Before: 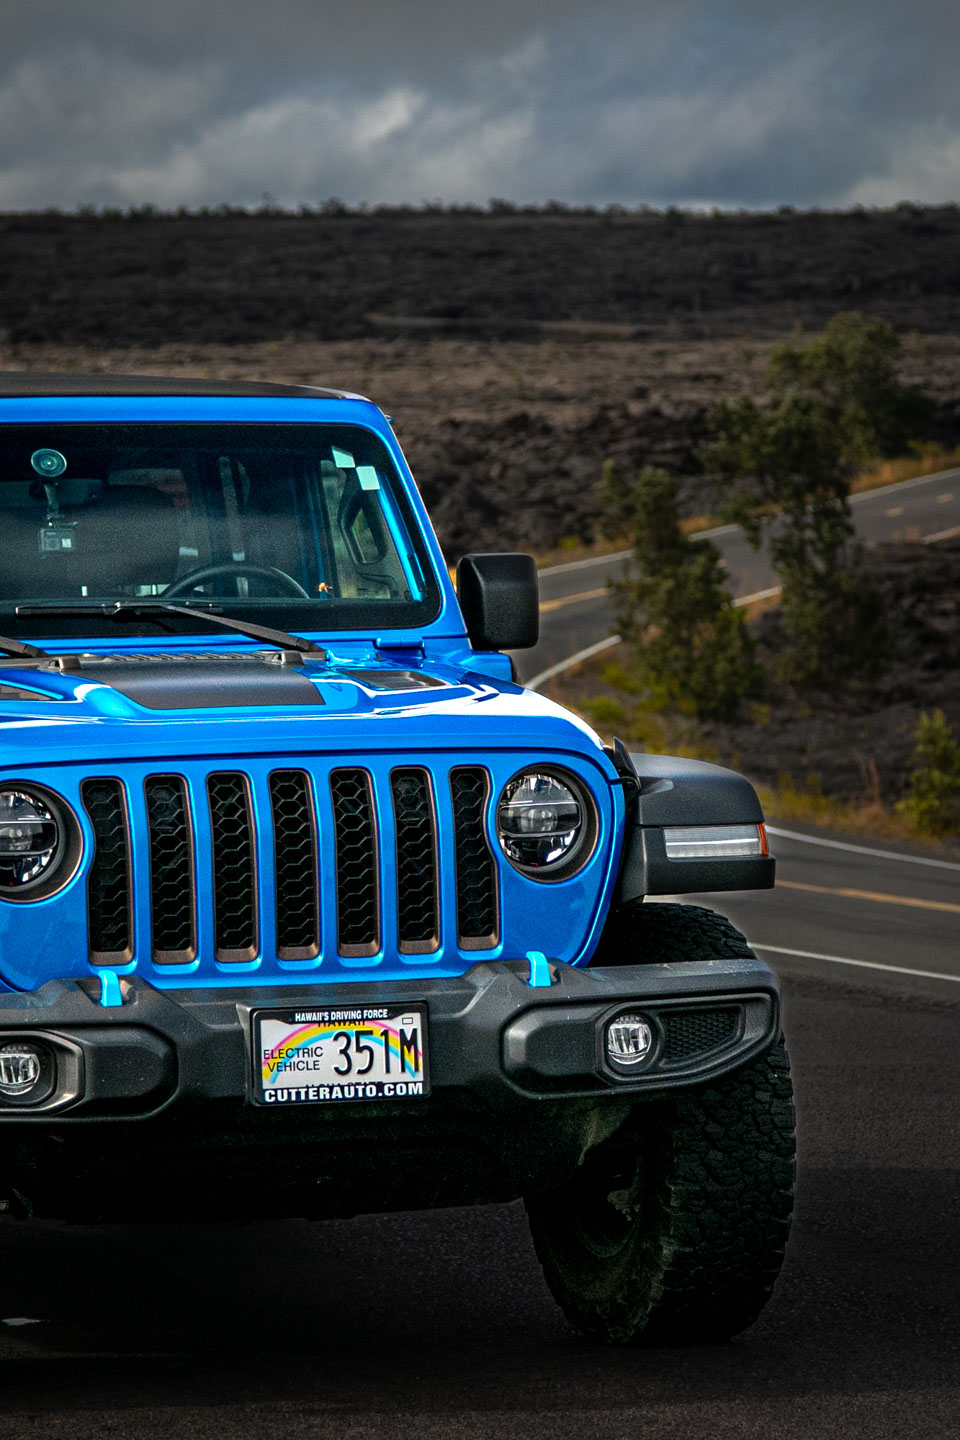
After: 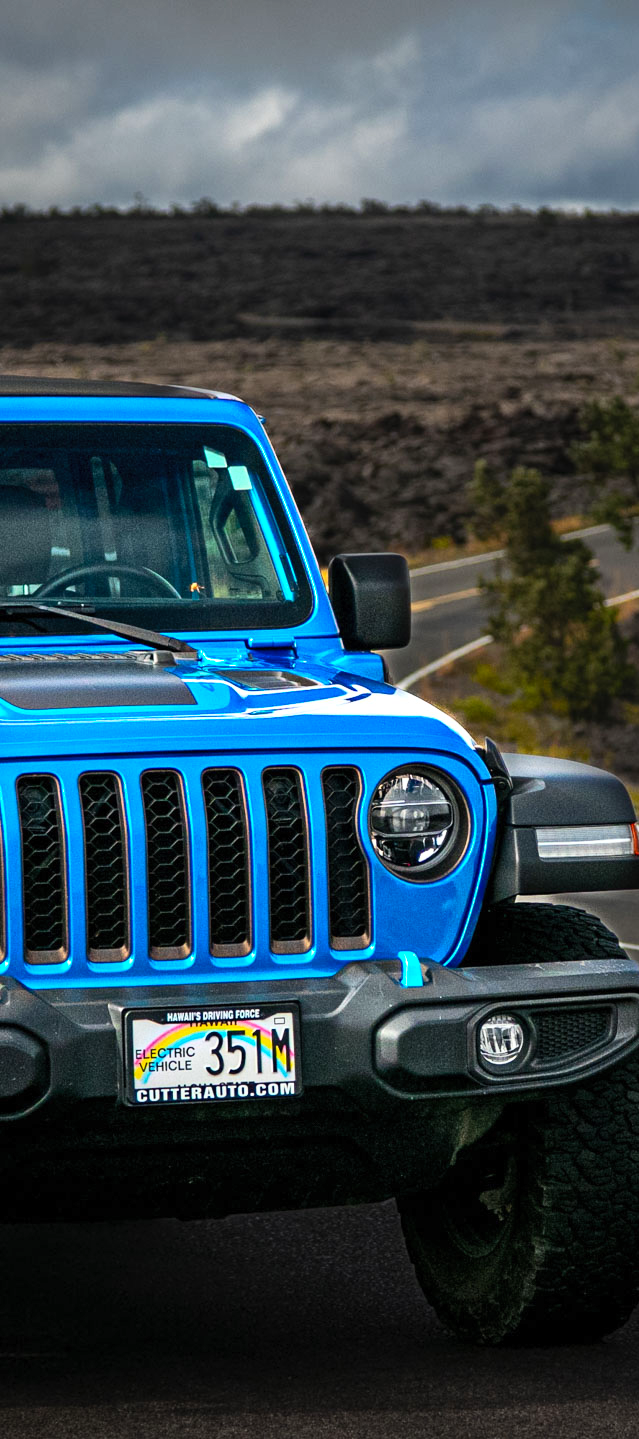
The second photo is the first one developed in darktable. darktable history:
contrast brightness saturation: contrast 0.2, brightness 0.15, saturation 0.14
crop and rotate: left 13.342%, right 19.991%
levels: mode automatic, black 0.023%, white 99.97%, levels [0.062, 0.494, 0.925]
